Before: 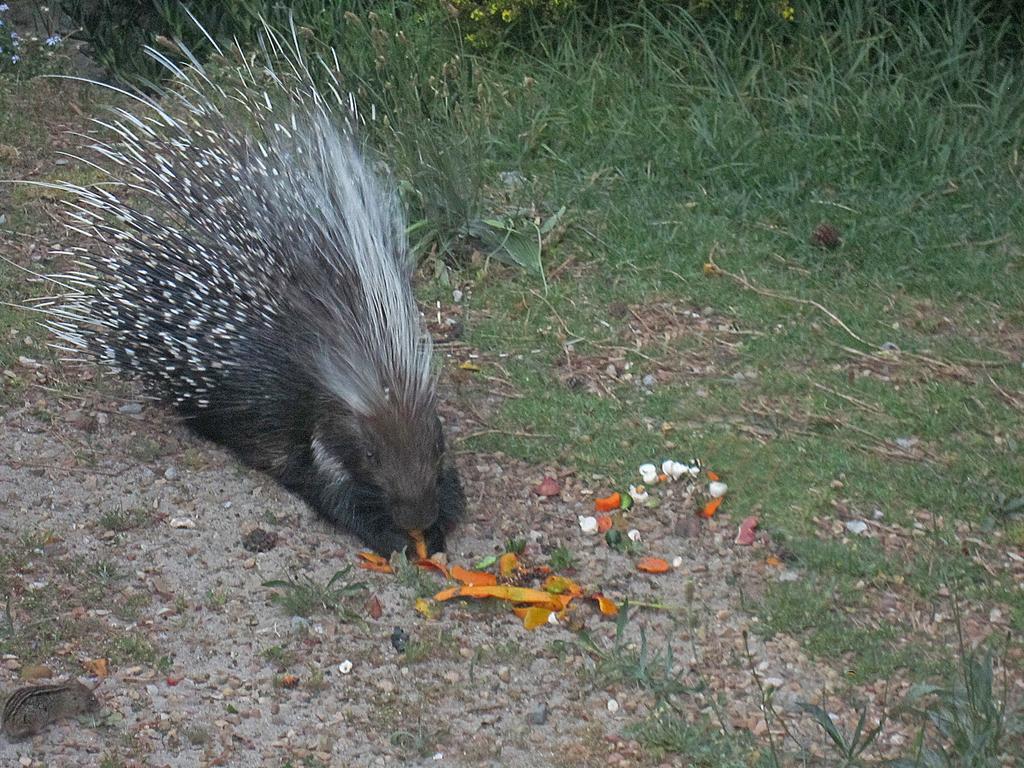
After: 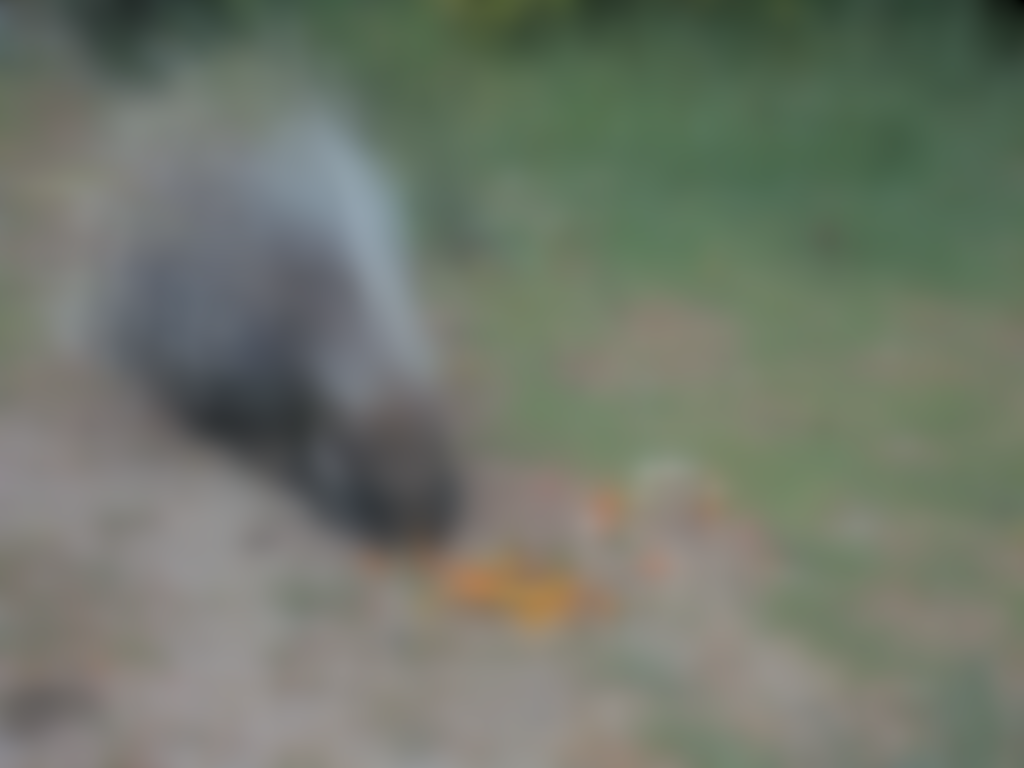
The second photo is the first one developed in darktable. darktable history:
rgb levels: preserve colors sum RGB, levels [[0.038, 0.433, 0.934], [0, 0.5, 1], [0, 0.5, 1]]
lowpass: radius 16, unbound 0
